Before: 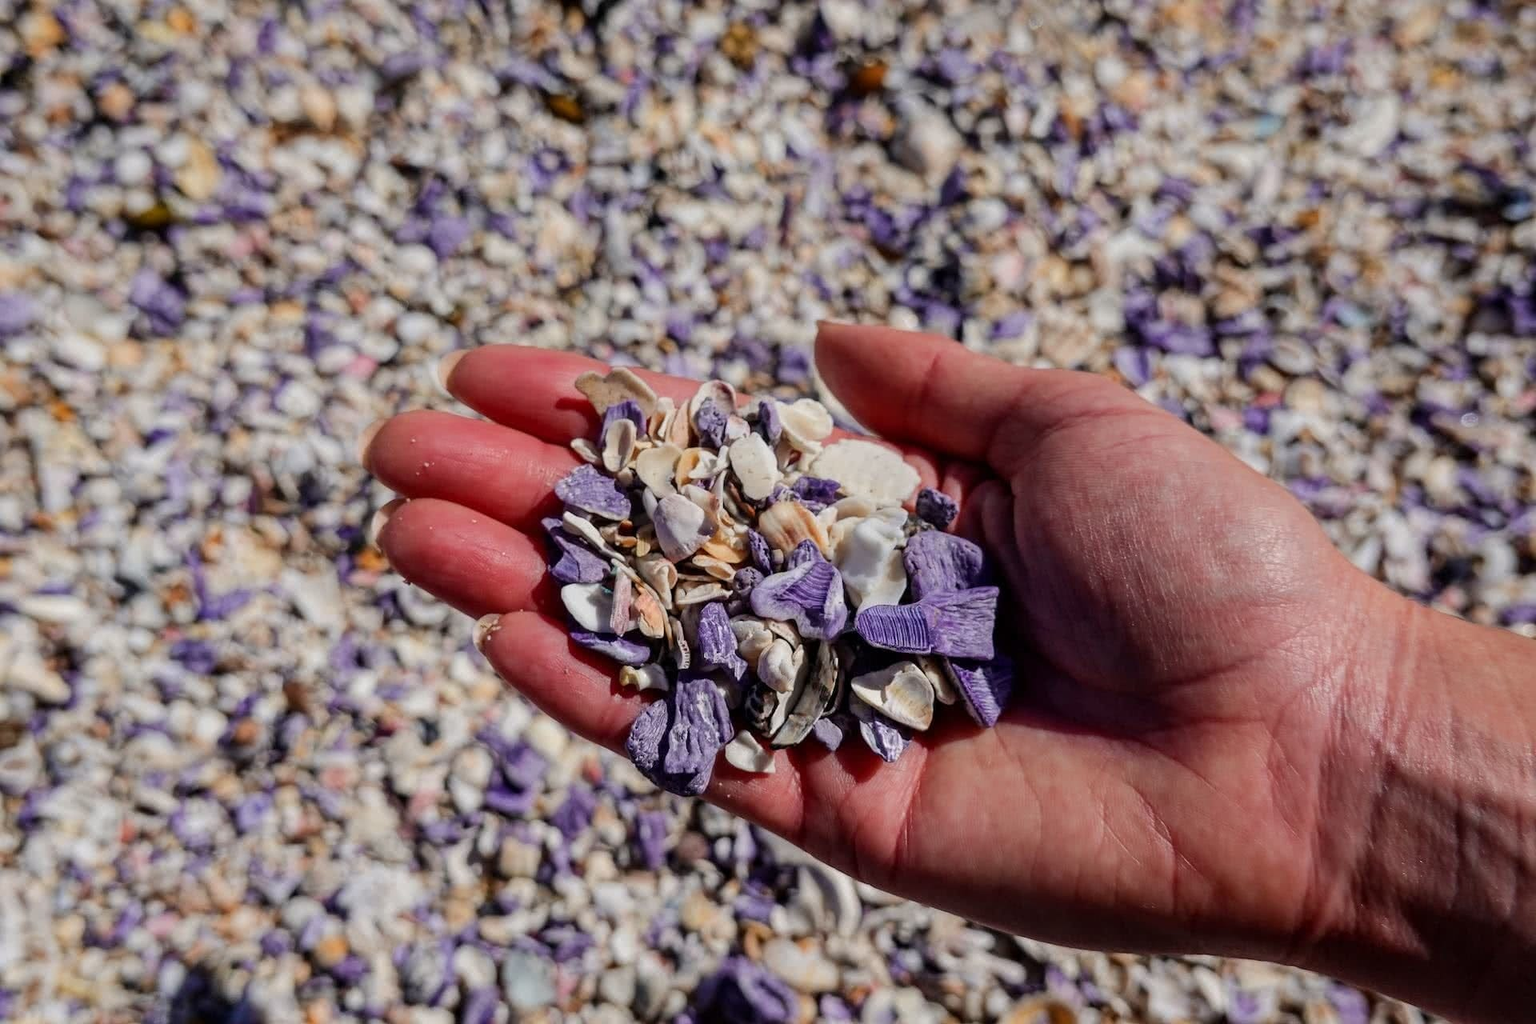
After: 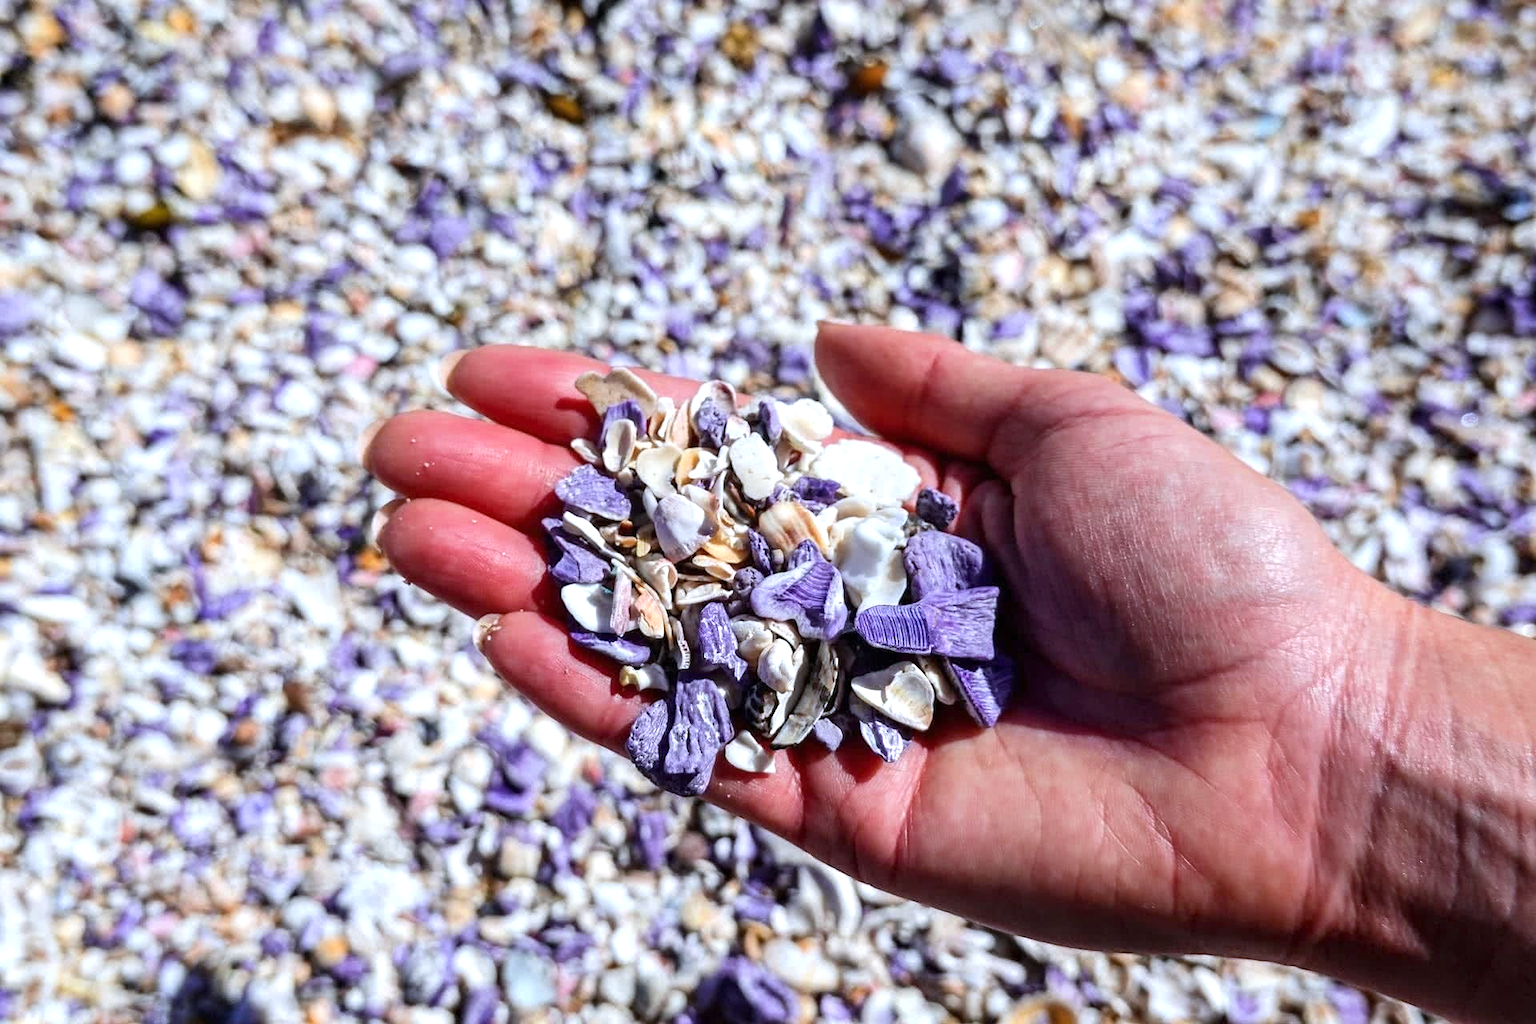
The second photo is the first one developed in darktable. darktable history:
white balance: red 0.924, blue 1.095
exposure: black level correction 0, exposure 0.9 EV, compensate highlight preservation false
